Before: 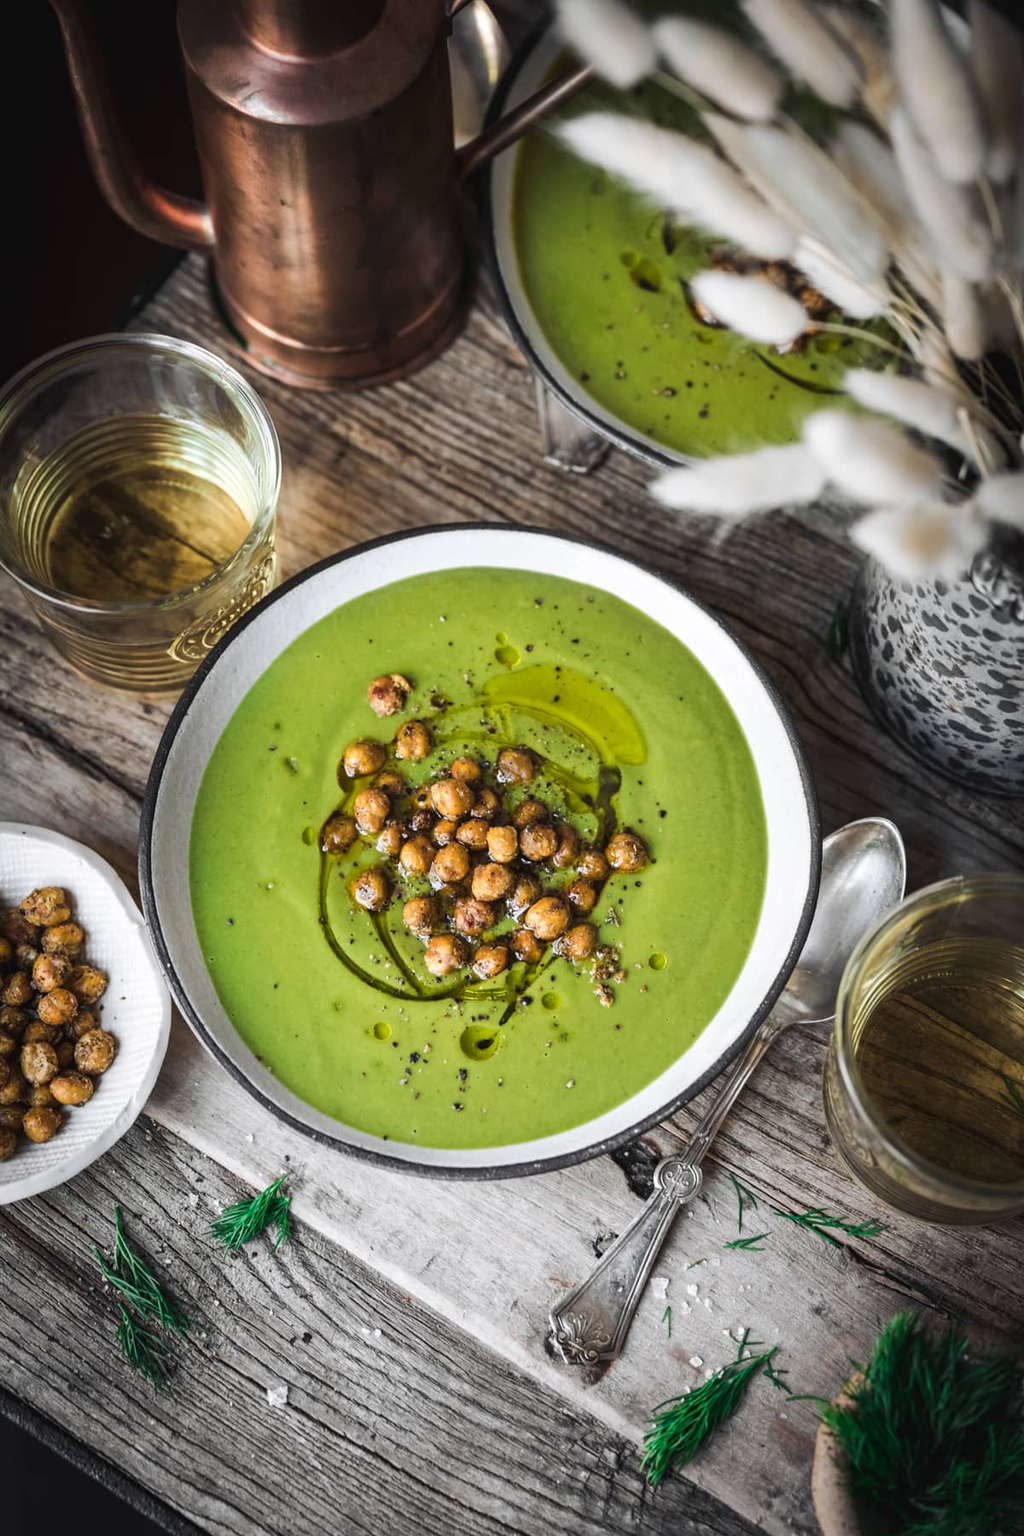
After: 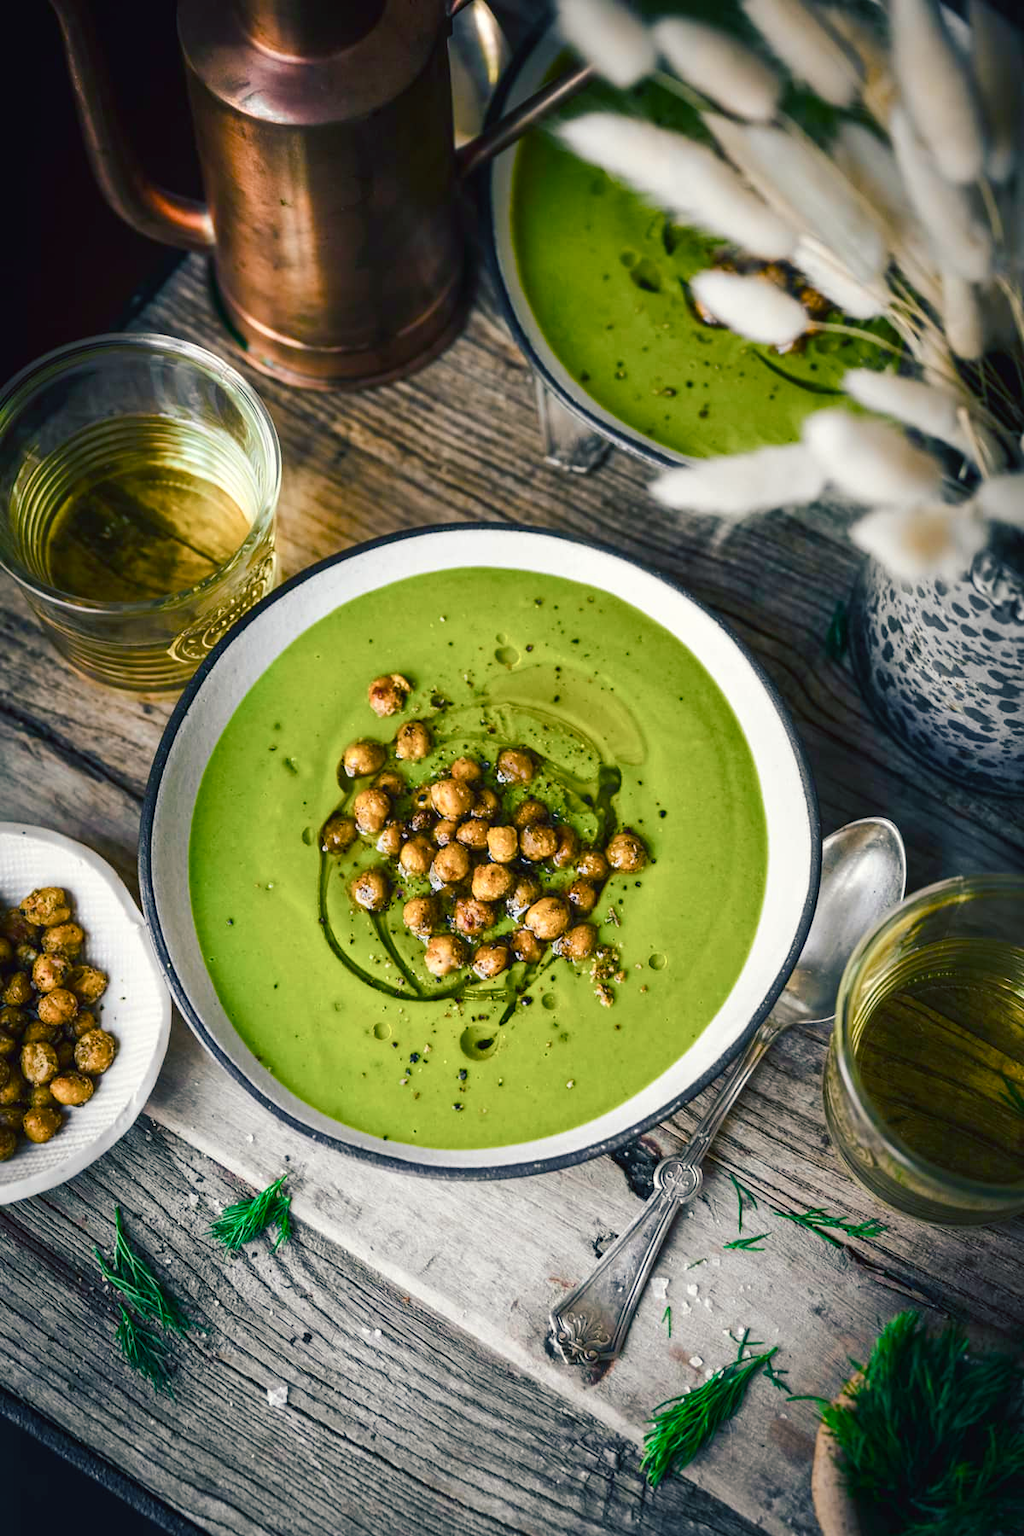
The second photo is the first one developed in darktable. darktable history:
color balance rgb: shadows lift › luminance -28.488%, shadows lift › chroma 9.982%, shadows lift › hue 232.41°, linear chroma grading › shadows 10.169%, linear chroma grading › highlights 9.506%, linear chroma grading › global chroma 15.343%, linear chroma grading › mid-tones 14.914%, perceptual saturation grading › global saturation -9.528%, perceptual saturation grading › highlights -27.267%, perceptual saturation grading › shadows 21.974%, global vibrance 59.704%
color correction: highlights a* -1.03, highlights b* 4.46, shadows a* 3.65
